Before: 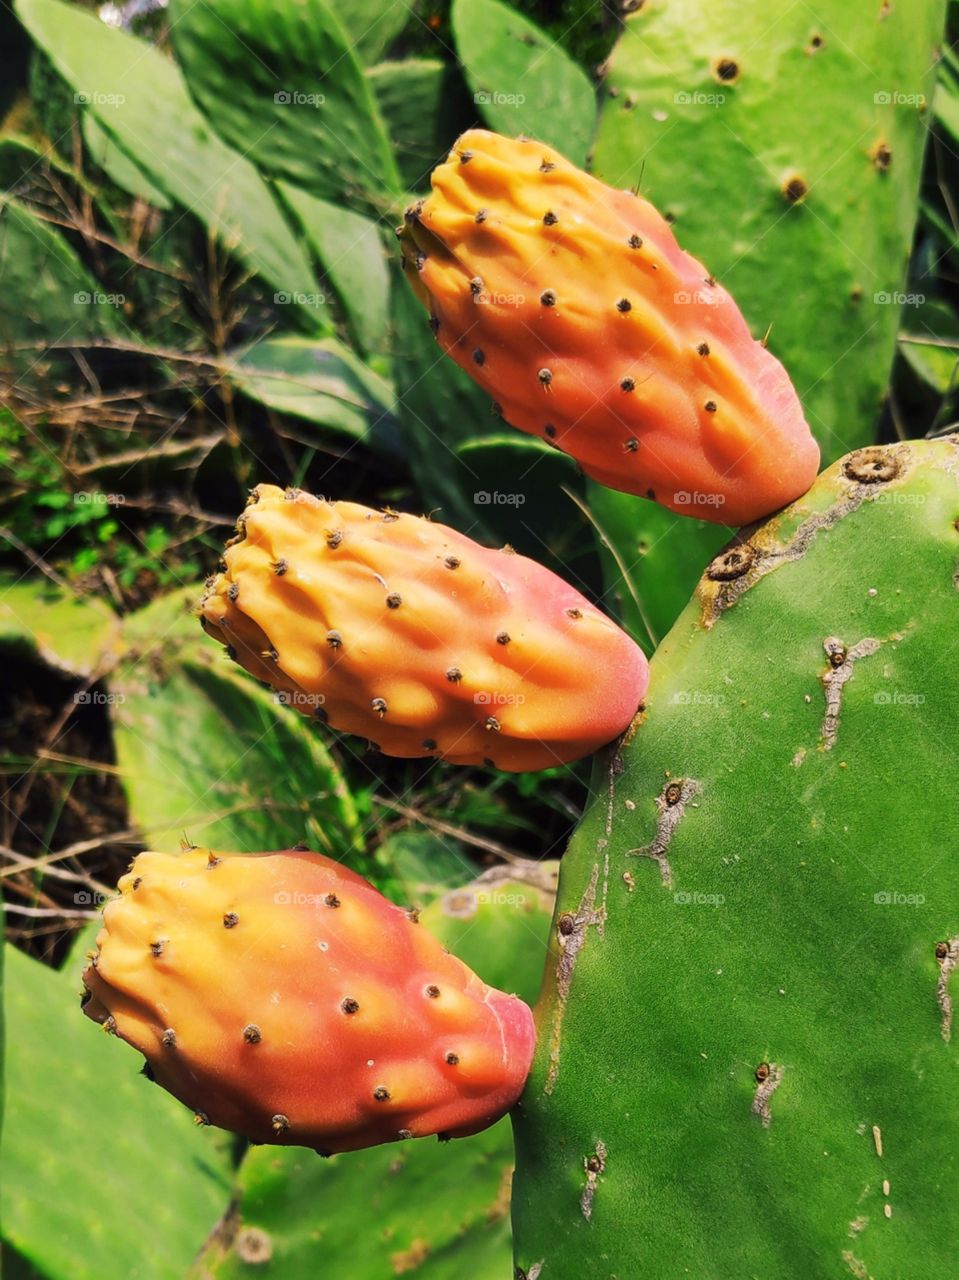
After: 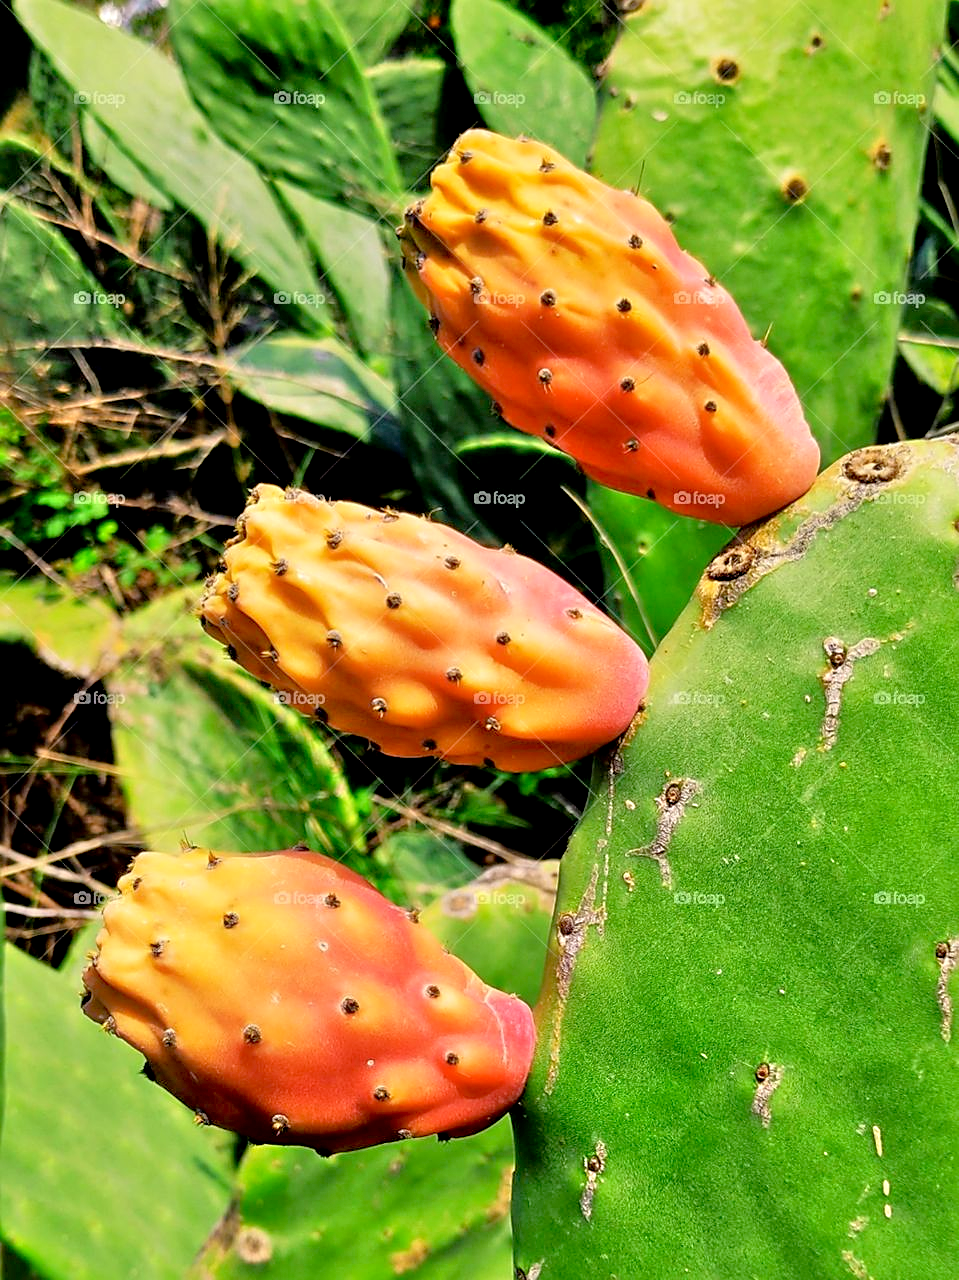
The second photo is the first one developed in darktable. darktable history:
tone equalizer: -7 EV 0.149 EV, -6 EV 0.623 EV, -5 EV 1.13 EV, -4 EV 1.34 EV, -3 EV 1.14 EV, -2 EV 0.6 EV, -1 EV 0.158 EV, mask exposure compensation -0.491 EV
sharpen: on, module defaults
exposure: black level correction 0.01, exposure 0.01 EV, compensate exposure bias true, compensate highlight preservation false
